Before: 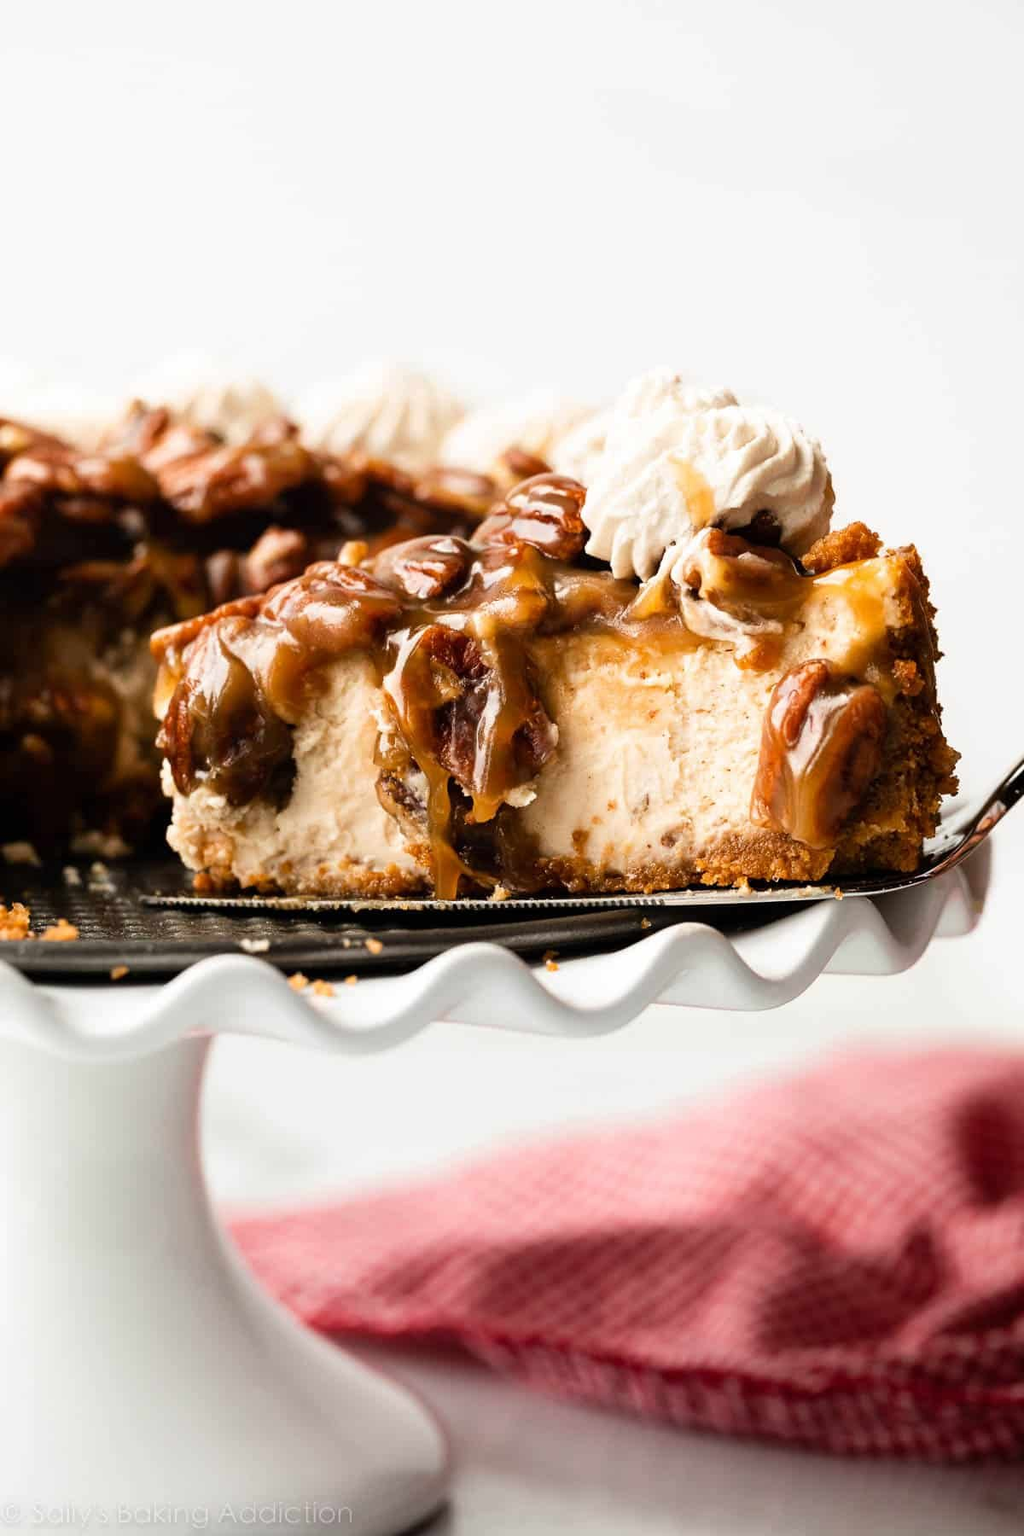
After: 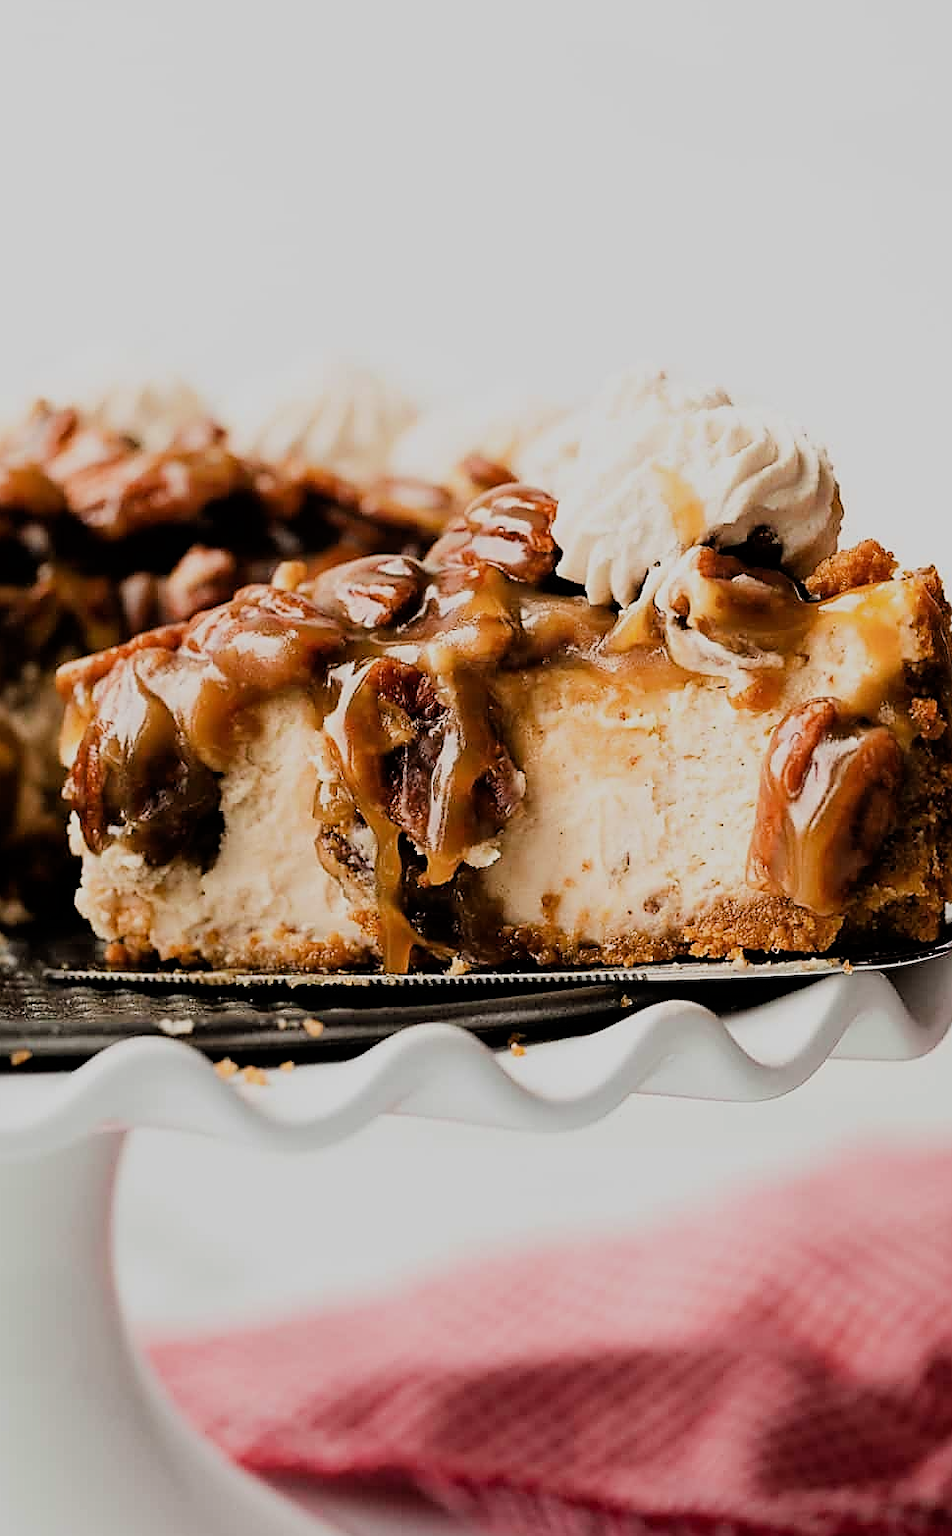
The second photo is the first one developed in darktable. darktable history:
filmic rgb: black relative exposure -7.32 EV, white relative exposure 5.09 EV, hardness 3.2
sharpen: radius 1.4, amount 1.25, threshold 0.7
crop: left 9.929%, top 3.475%, right 9.188%, bottom 9.529%
